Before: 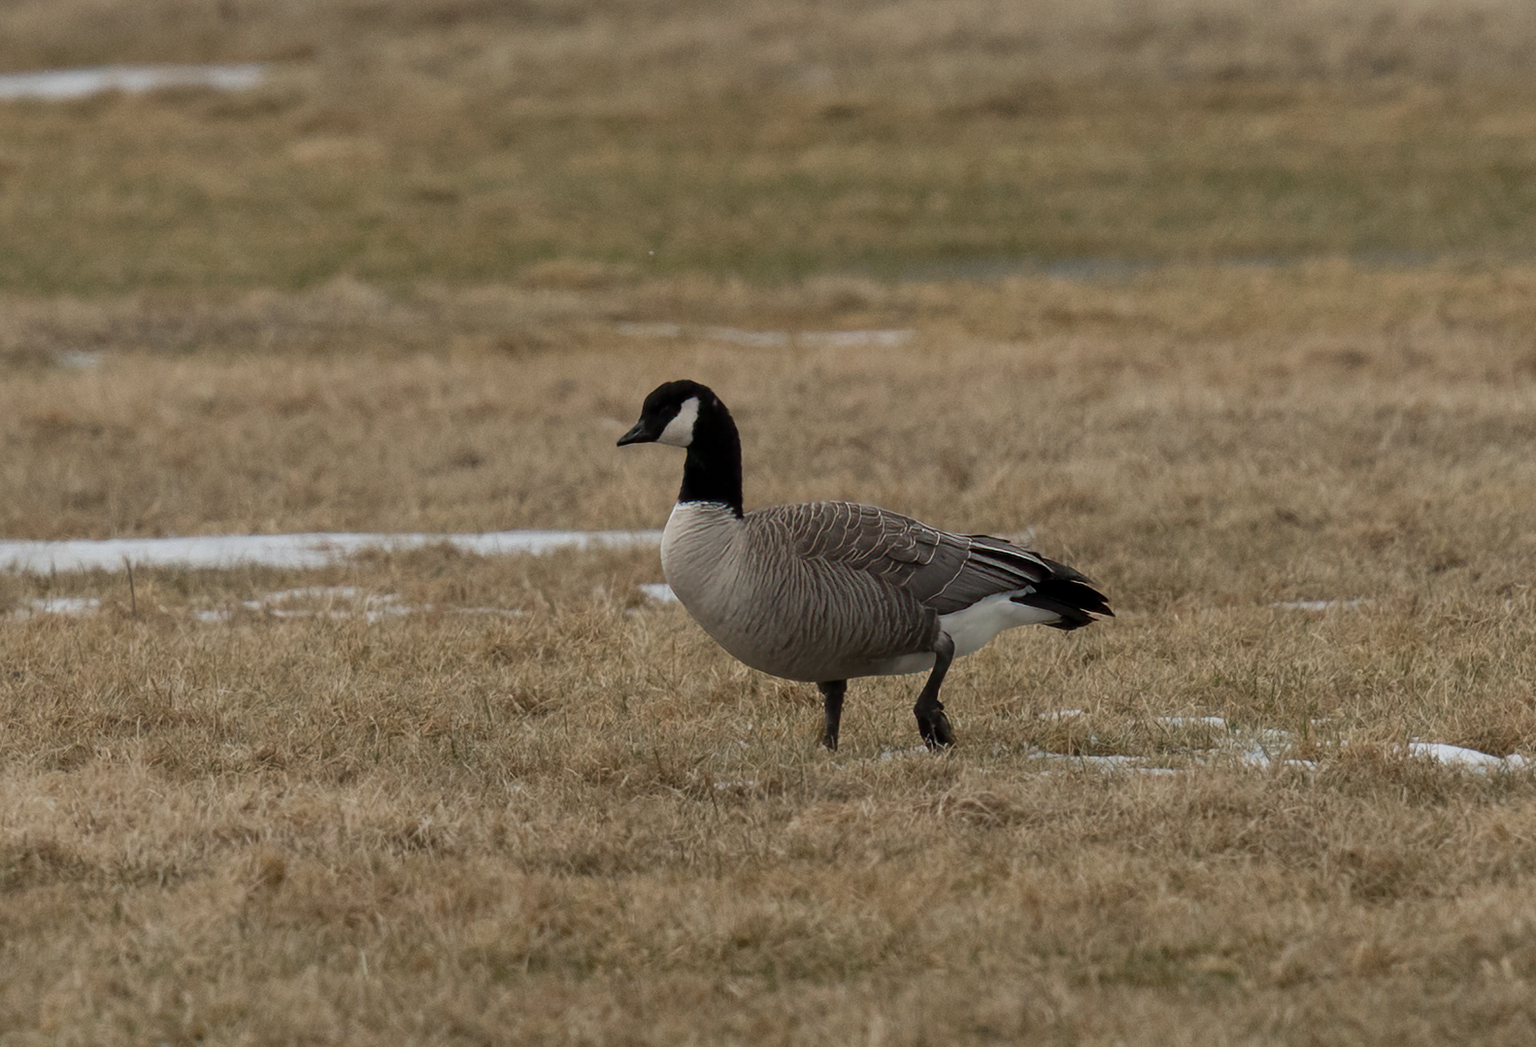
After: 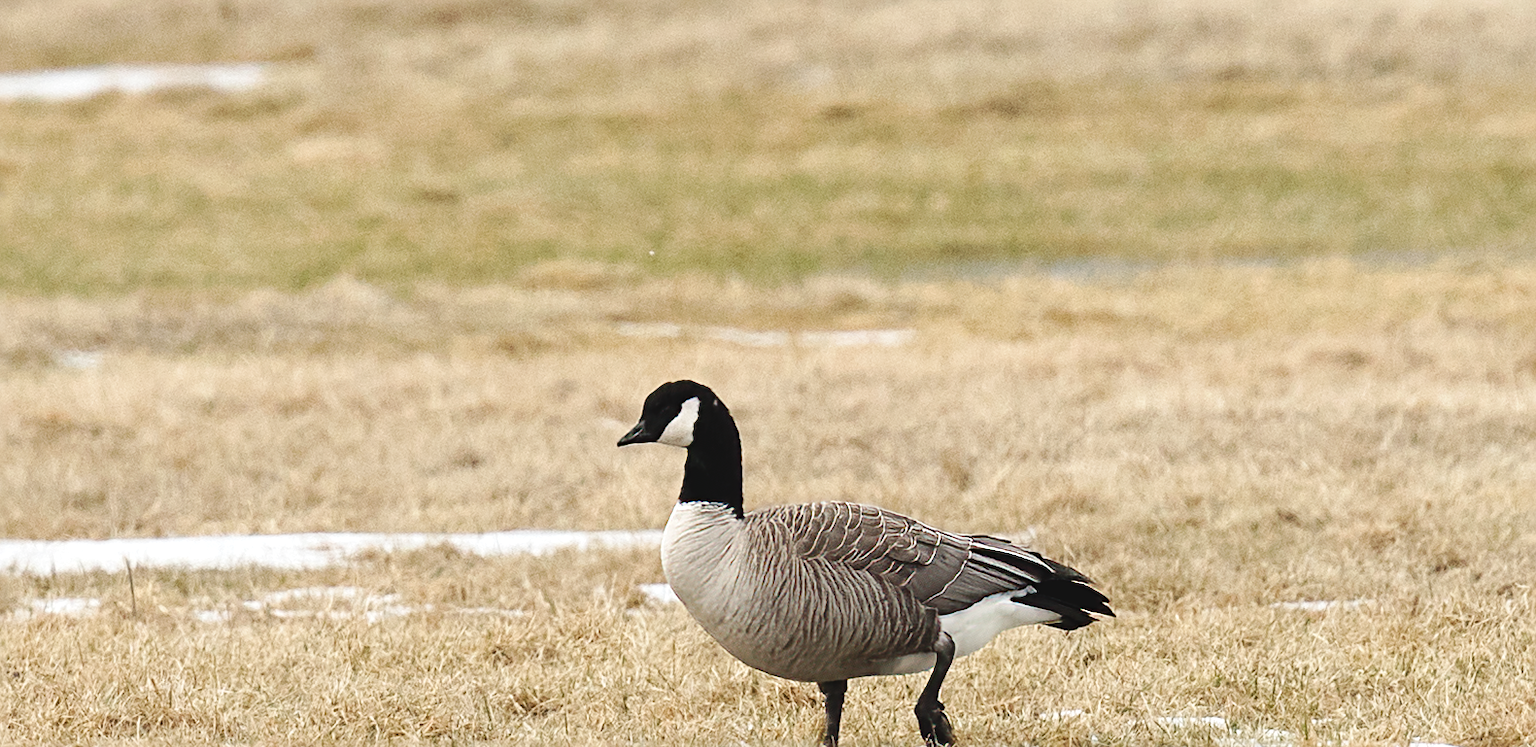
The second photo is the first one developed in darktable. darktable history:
exposure: black level correction -0.005, exposure 1 EV, compensate highlight preservation false
crop: bottom 28.576%
white balance: emerald 1
base curve: curves: ch0 [(0, 0) (0.032, 0.025) (0.121, 0.166) (0.206, 0.329) (0.605, 0.79) (1, 1)], preserve colors none
sharpen: radius 2.767
